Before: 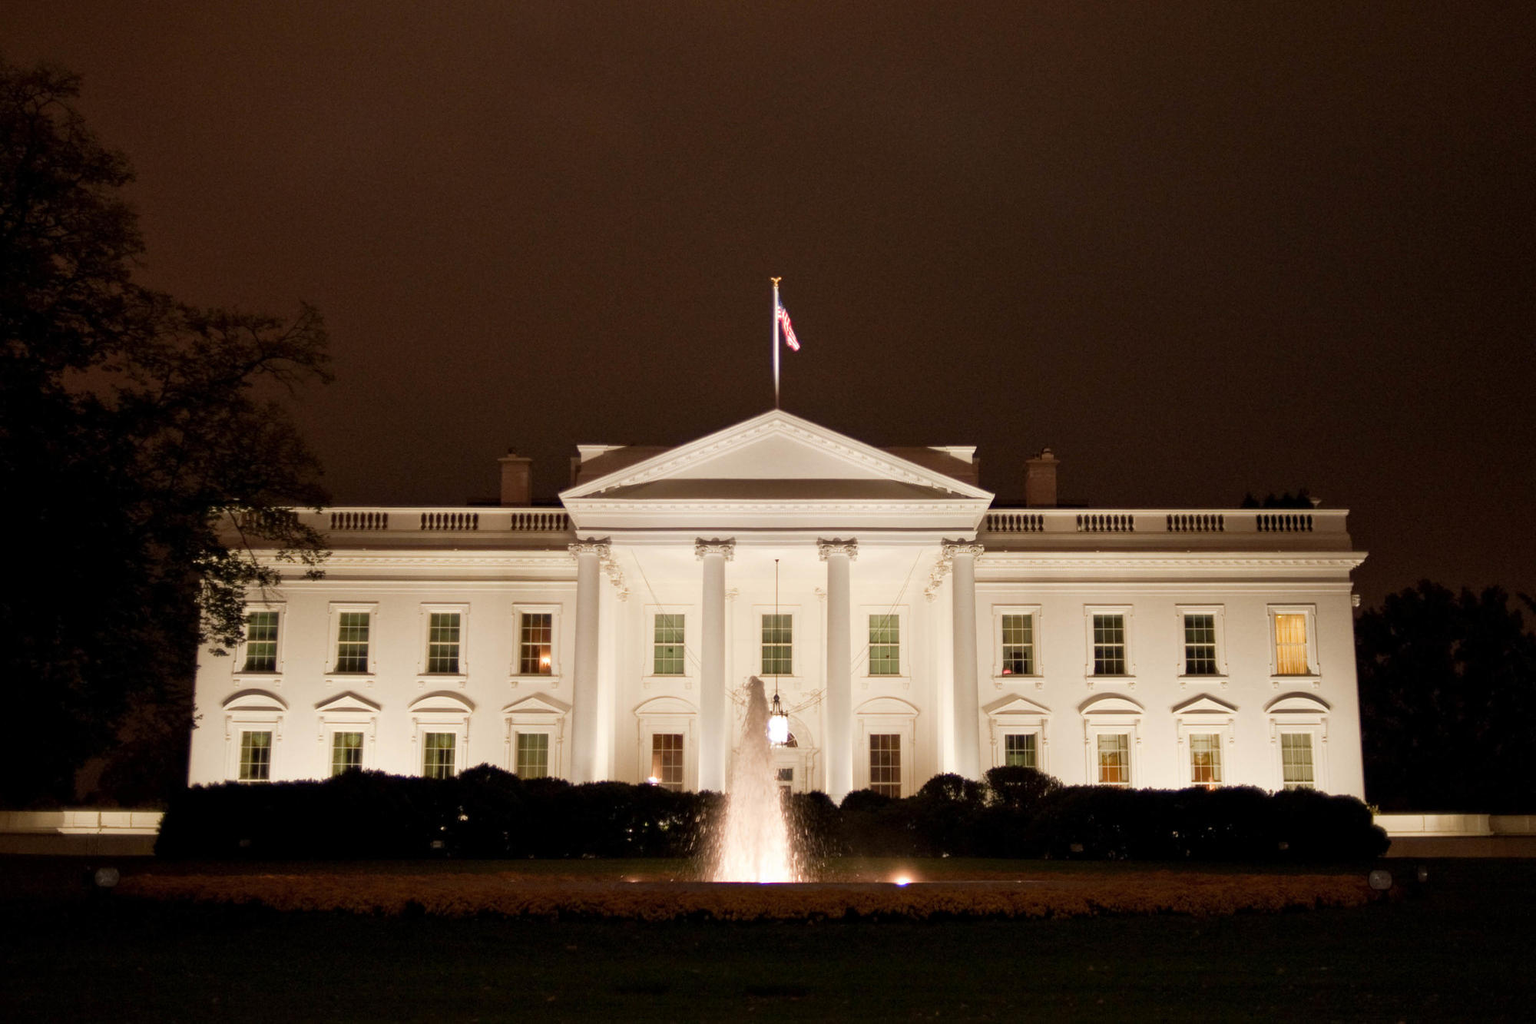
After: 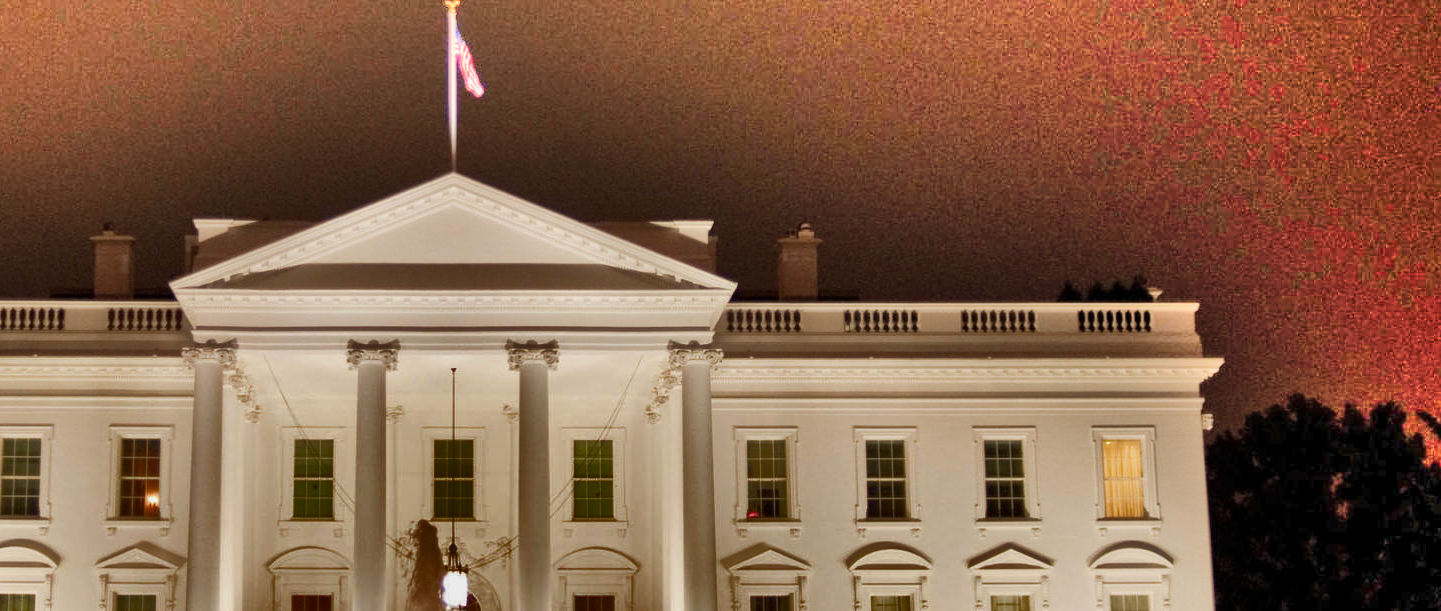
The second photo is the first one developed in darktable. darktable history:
crop and rotate: left 27.938%, top 27.046%, bottom 27.046%
shadows and highlights: radius 123.98, shadows 100, white point adjustment -3, highlights -100, highlights color adjustment 89.84%, soften with gaussian
